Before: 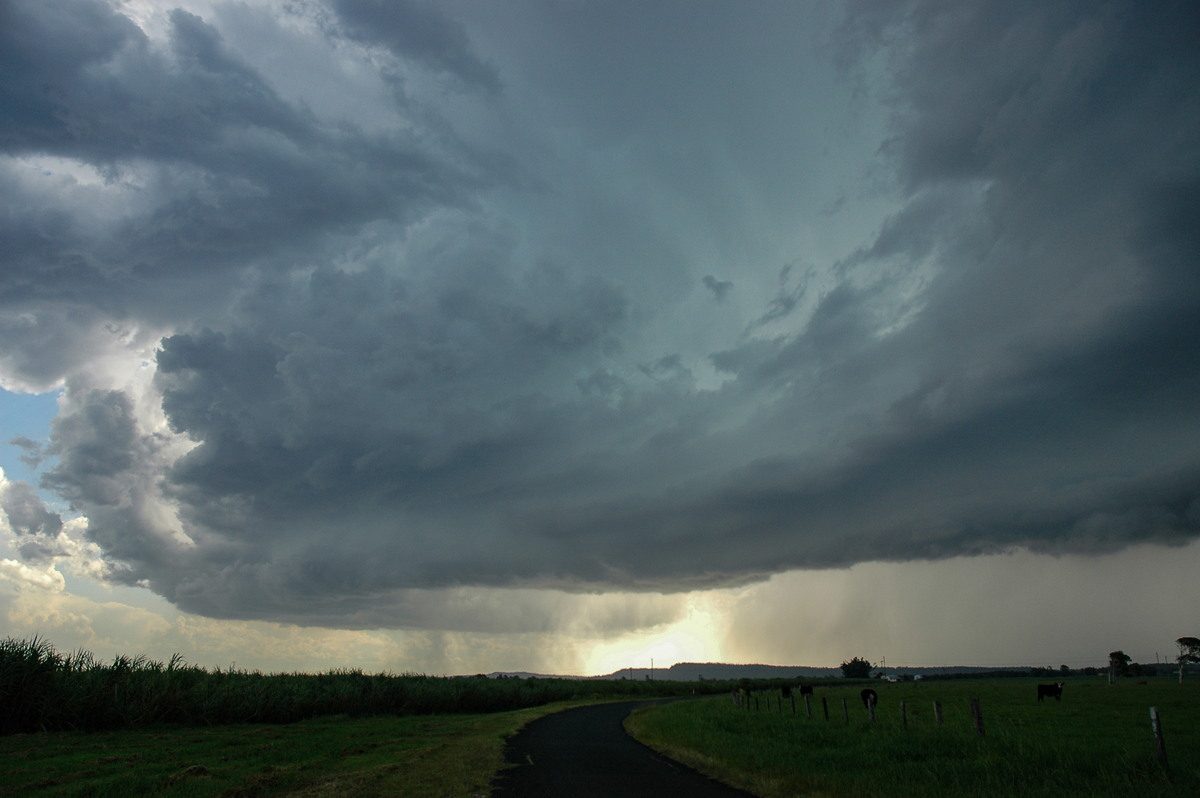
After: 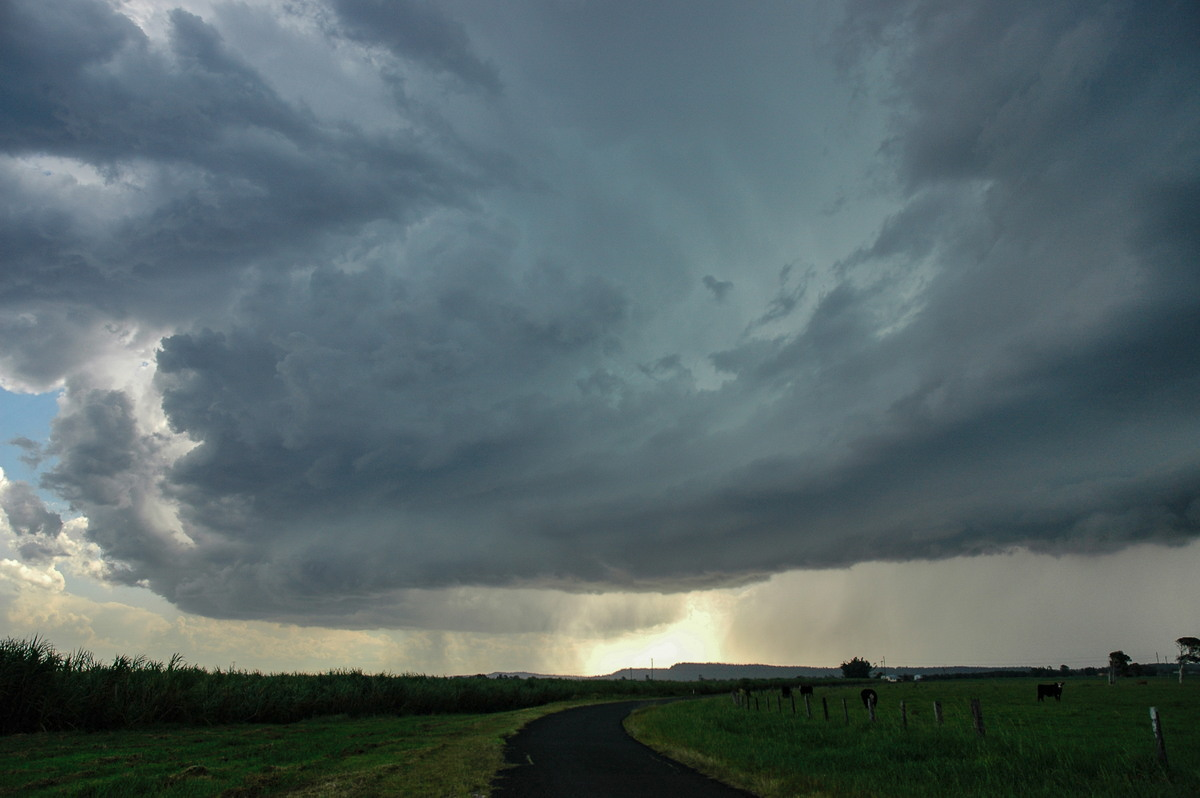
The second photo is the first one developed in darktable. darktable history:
shadows and highlights: white point adjustment 0.073, highlights color adjustment 89.75%, soften with gaussian
